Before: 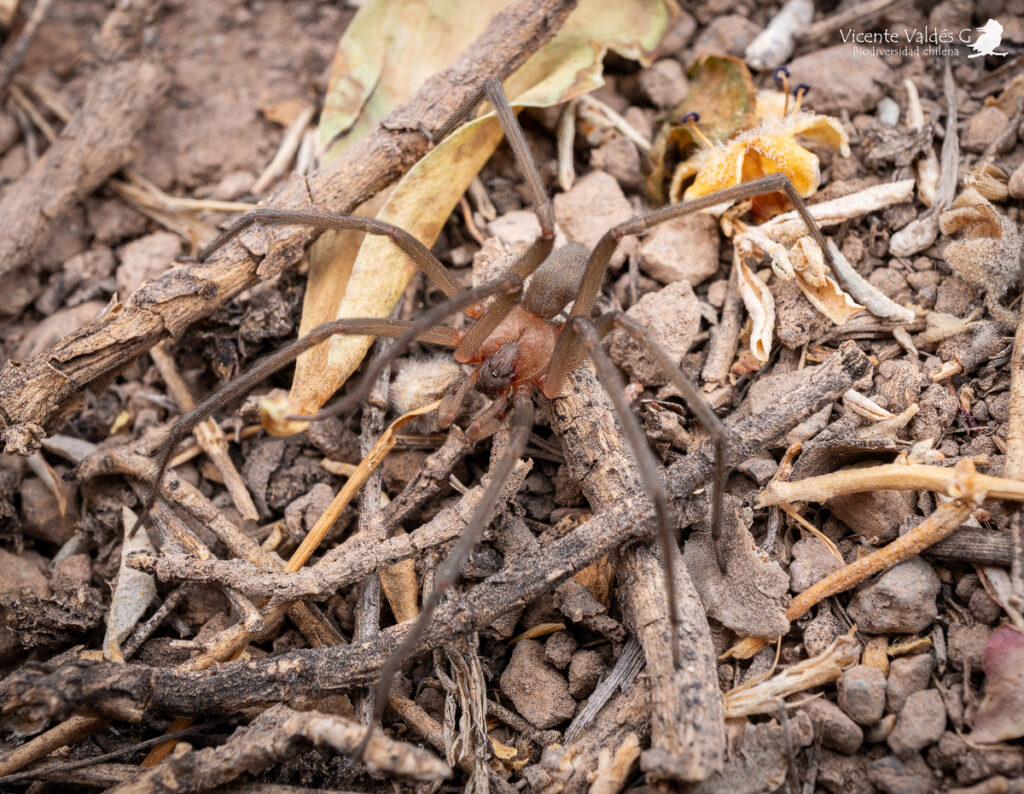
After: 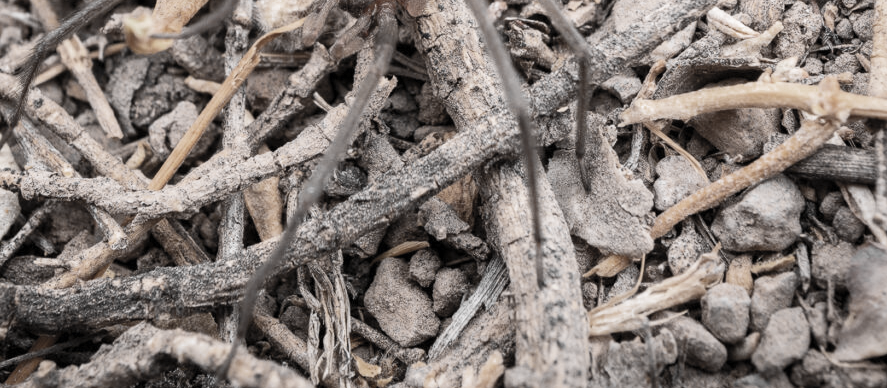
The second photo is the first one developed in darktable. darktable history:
crop and rotate: left 13.306%, top 48.129%, bottom 2.928%
contrast brightness saturation: contrast 0.2, brightness 0.16, saturation 0.22
color zones: curves: ch0 [(0, 0.487) (0.241, 0.395) (0.434, 0.373) (0.658, 0.412) (0.838, 0.487)]; ch1 [(0, 0) (0.053, 0.053) (0.211, 0.202) (0.579, 0.259) (0.781, 0.241)]
